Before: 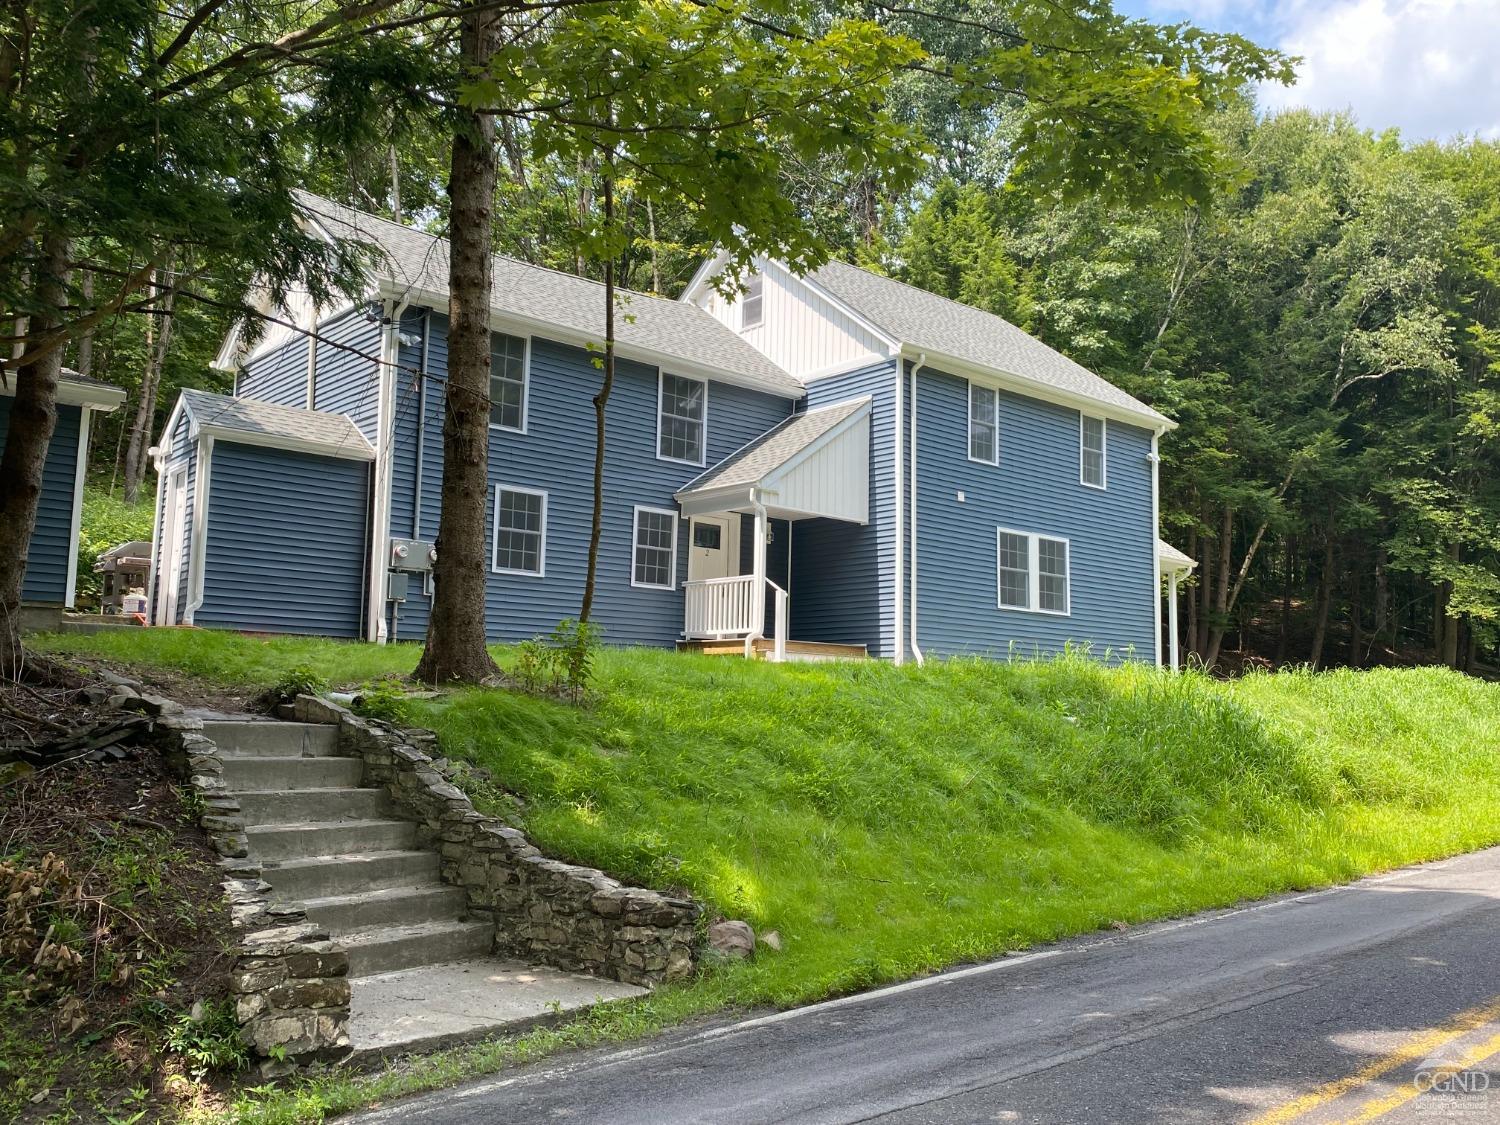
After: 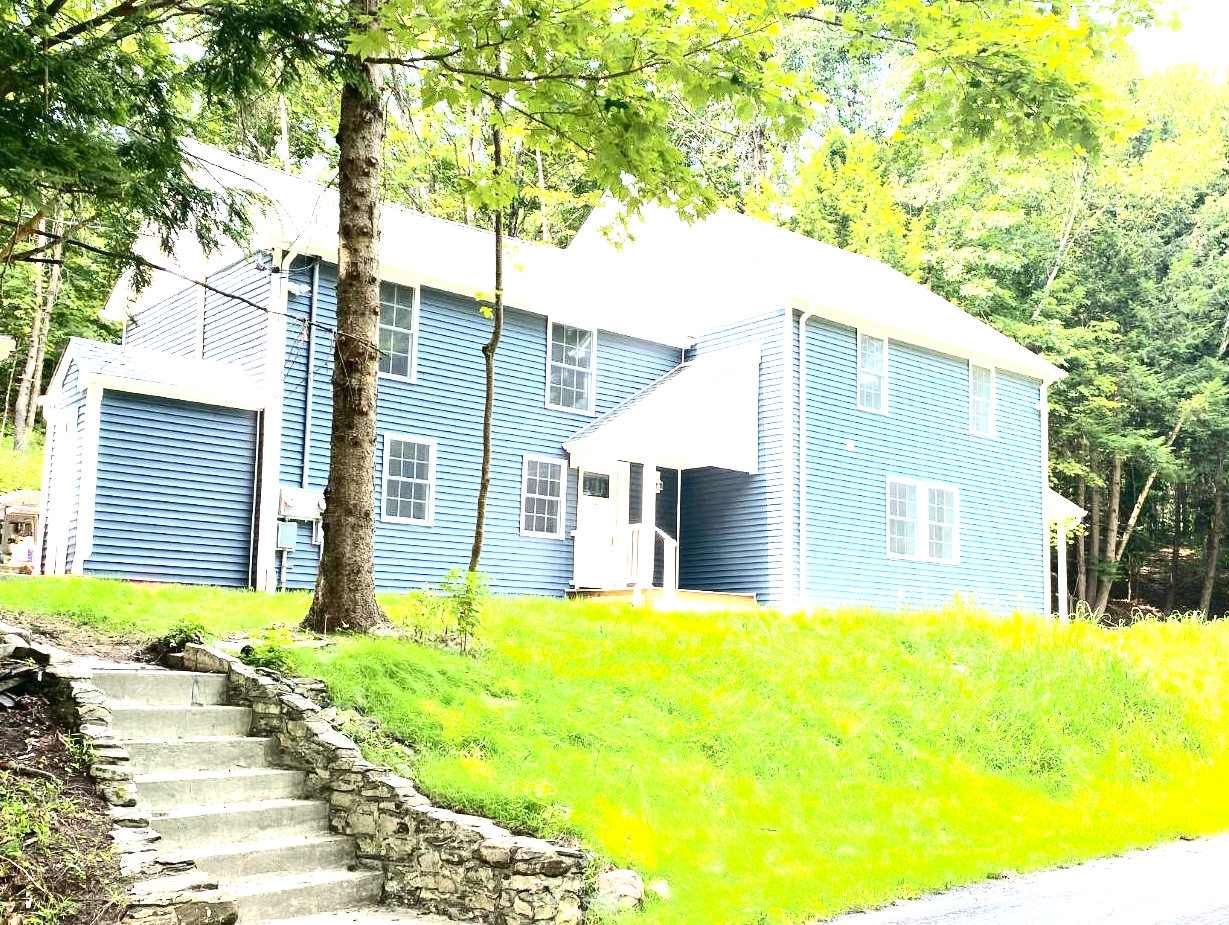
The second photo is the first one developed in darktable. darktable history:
crop and rotate: left 7.427%, top 4.574%, right 10.595%, bottom 13.129%
exposure: black level correction 0, exposure 2.428 EV, compensate exposure bias true, compensate highlight preservation false
contrast brightness saturation: contrast 0.286
